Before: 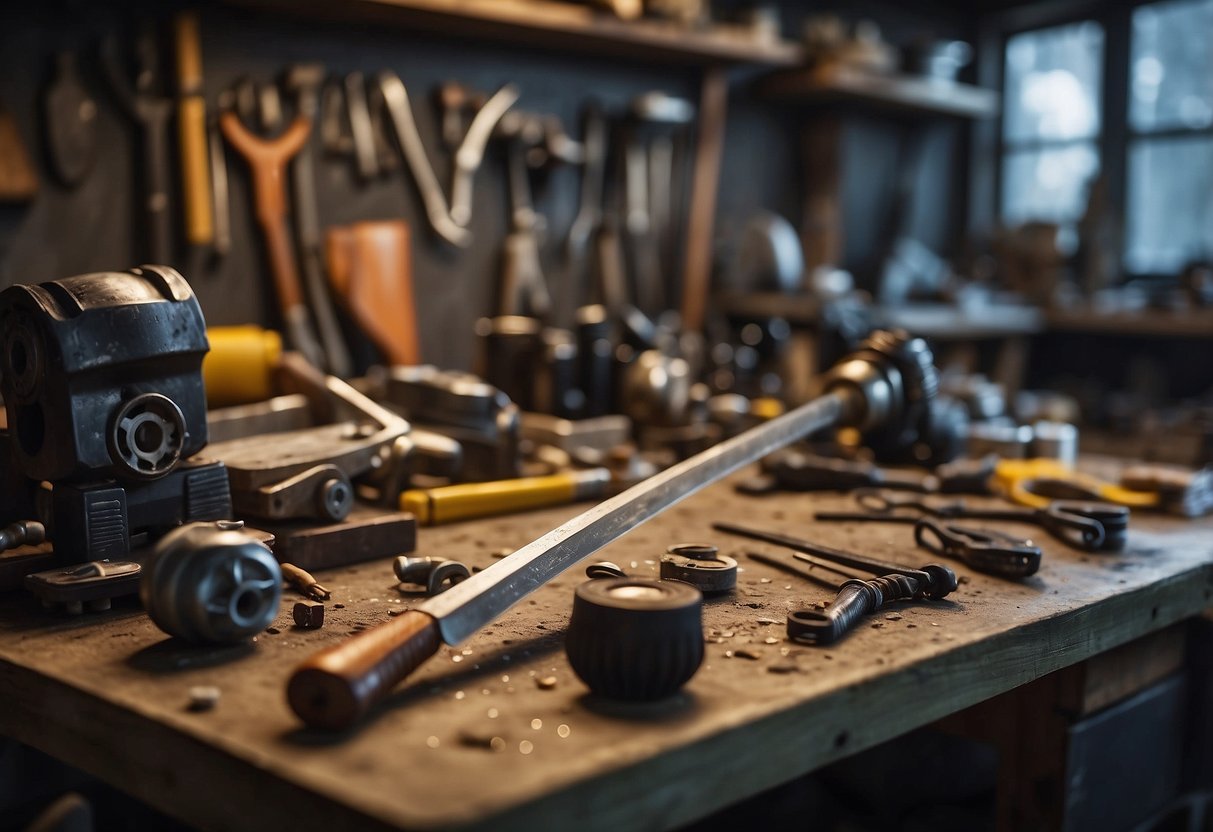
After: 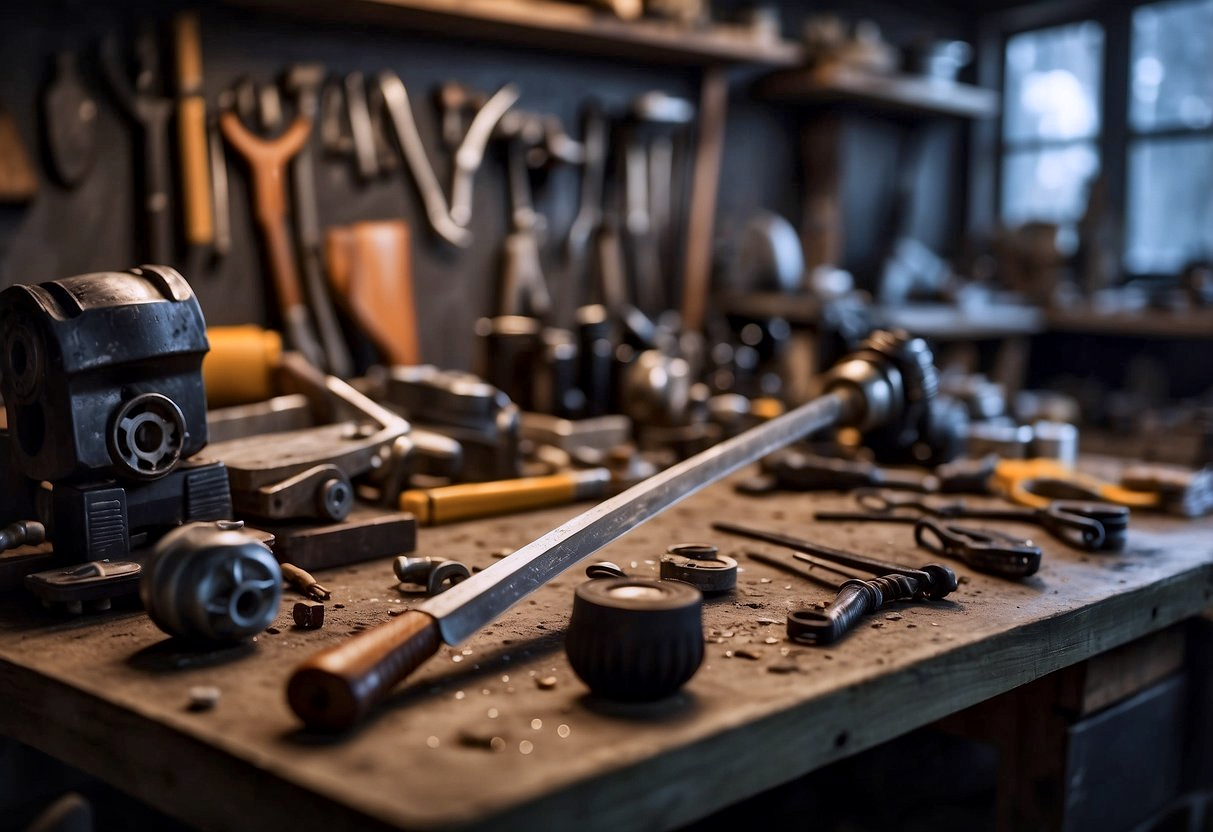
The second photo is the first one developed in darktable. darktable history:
color zones: curves: ch2 [(0, 0.5) (0.143, 0.5) (0.286, 0.416) (0.429, 0.5) (0.571, 0.5) (0.714, 0.5) (0.857, 0.5) (1, 0.5)]
local contrast: mode bilateral grid, contrast 20, coarseness 50, detail 144%, midtone range 0.2
white balance: red 1.004, blue 1.096
graduated density: rotation -180°, offset 27.42
